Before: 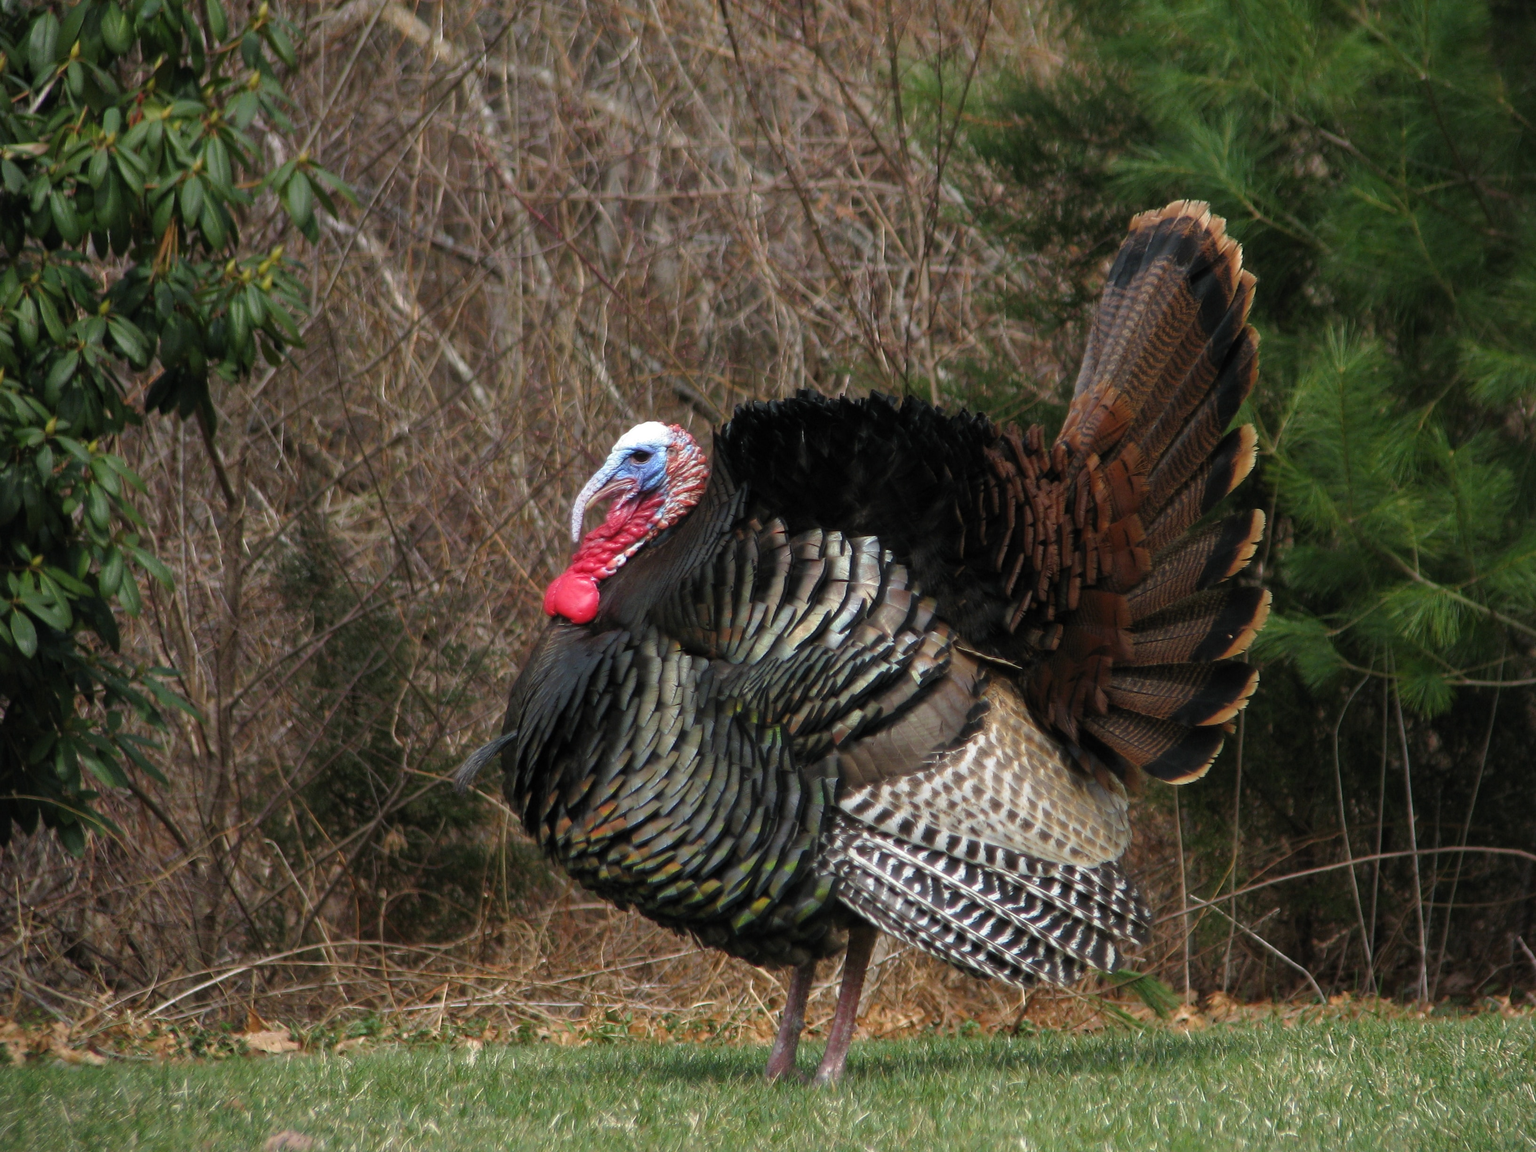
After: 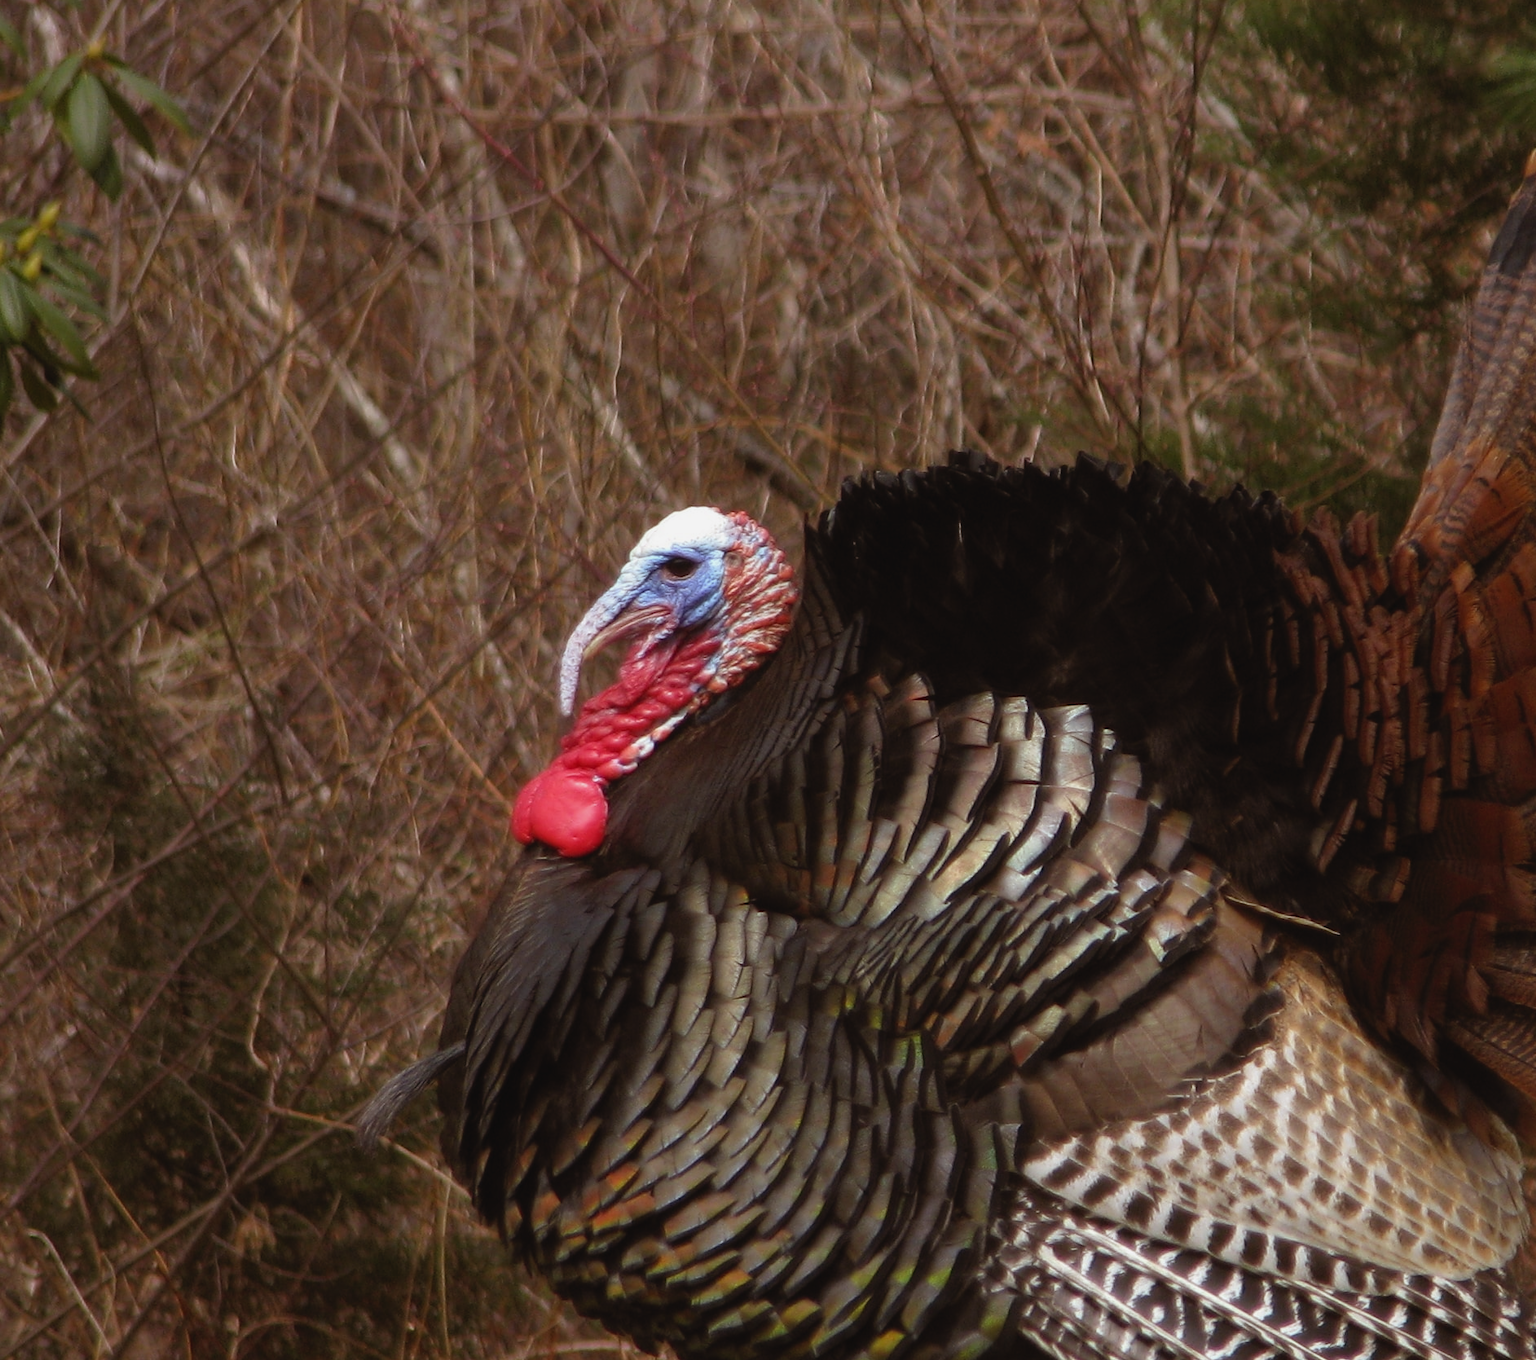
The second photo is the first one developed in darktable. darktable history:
crop: left 16.202%, top 11.208%, right 26.045%, bottom 20.557%
contrast brightness saturation: contrast -0.08, brightness -0.04, saturation -0.11
rgb levels: mode RGB, independent channels, levels [[0, 0.5, 1], [0, 0.521, 1], [0, 0.536, 1]]
